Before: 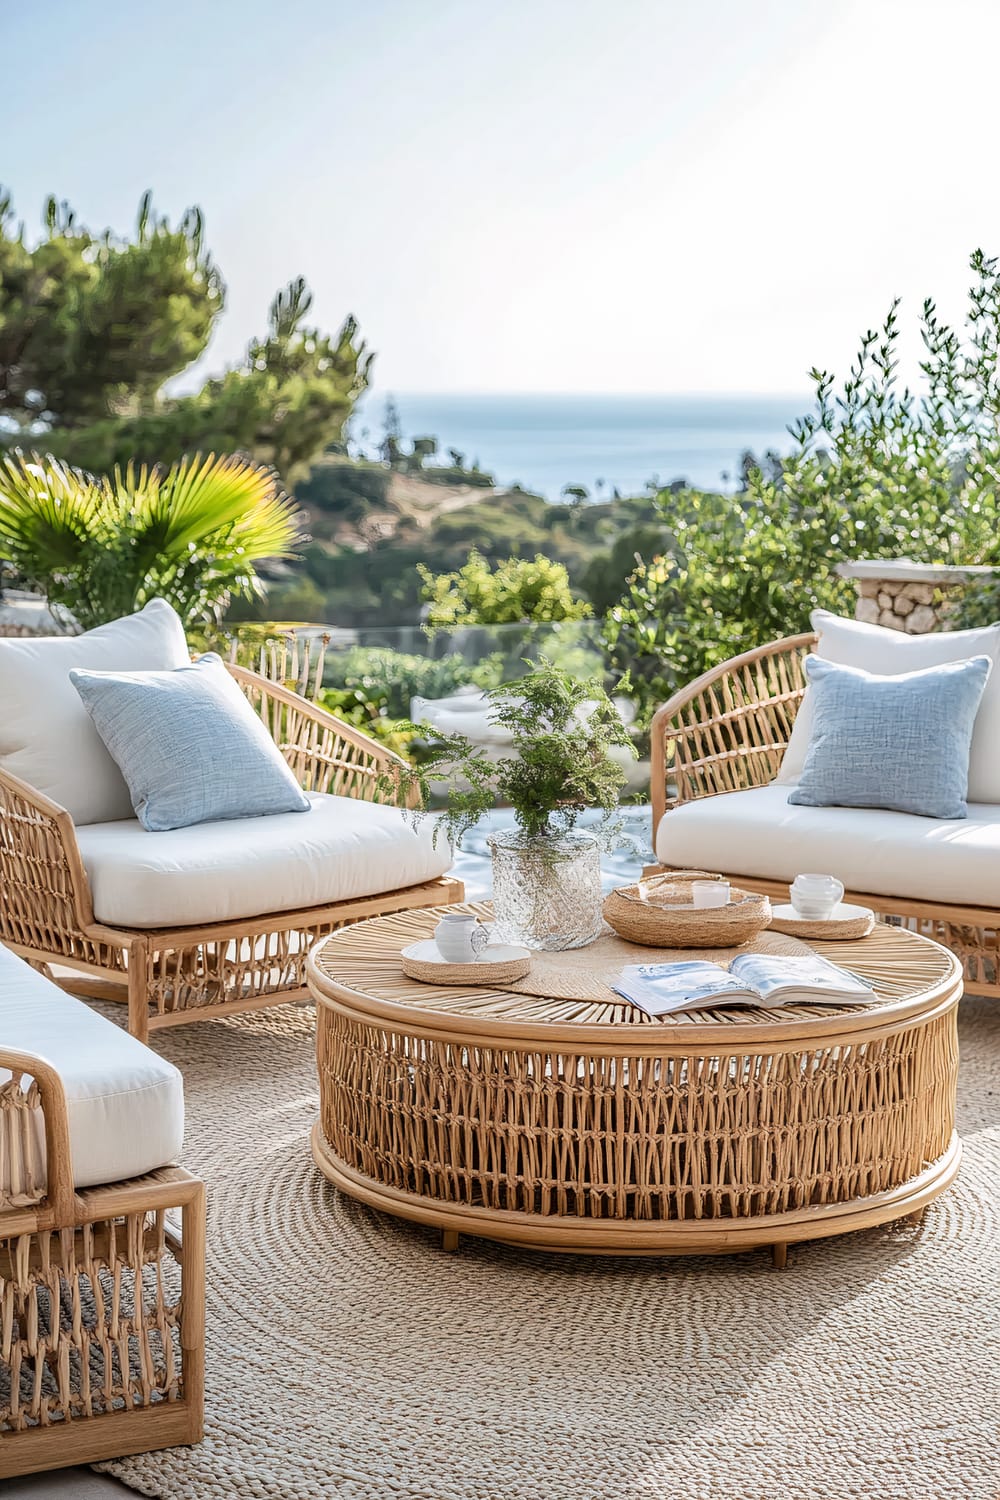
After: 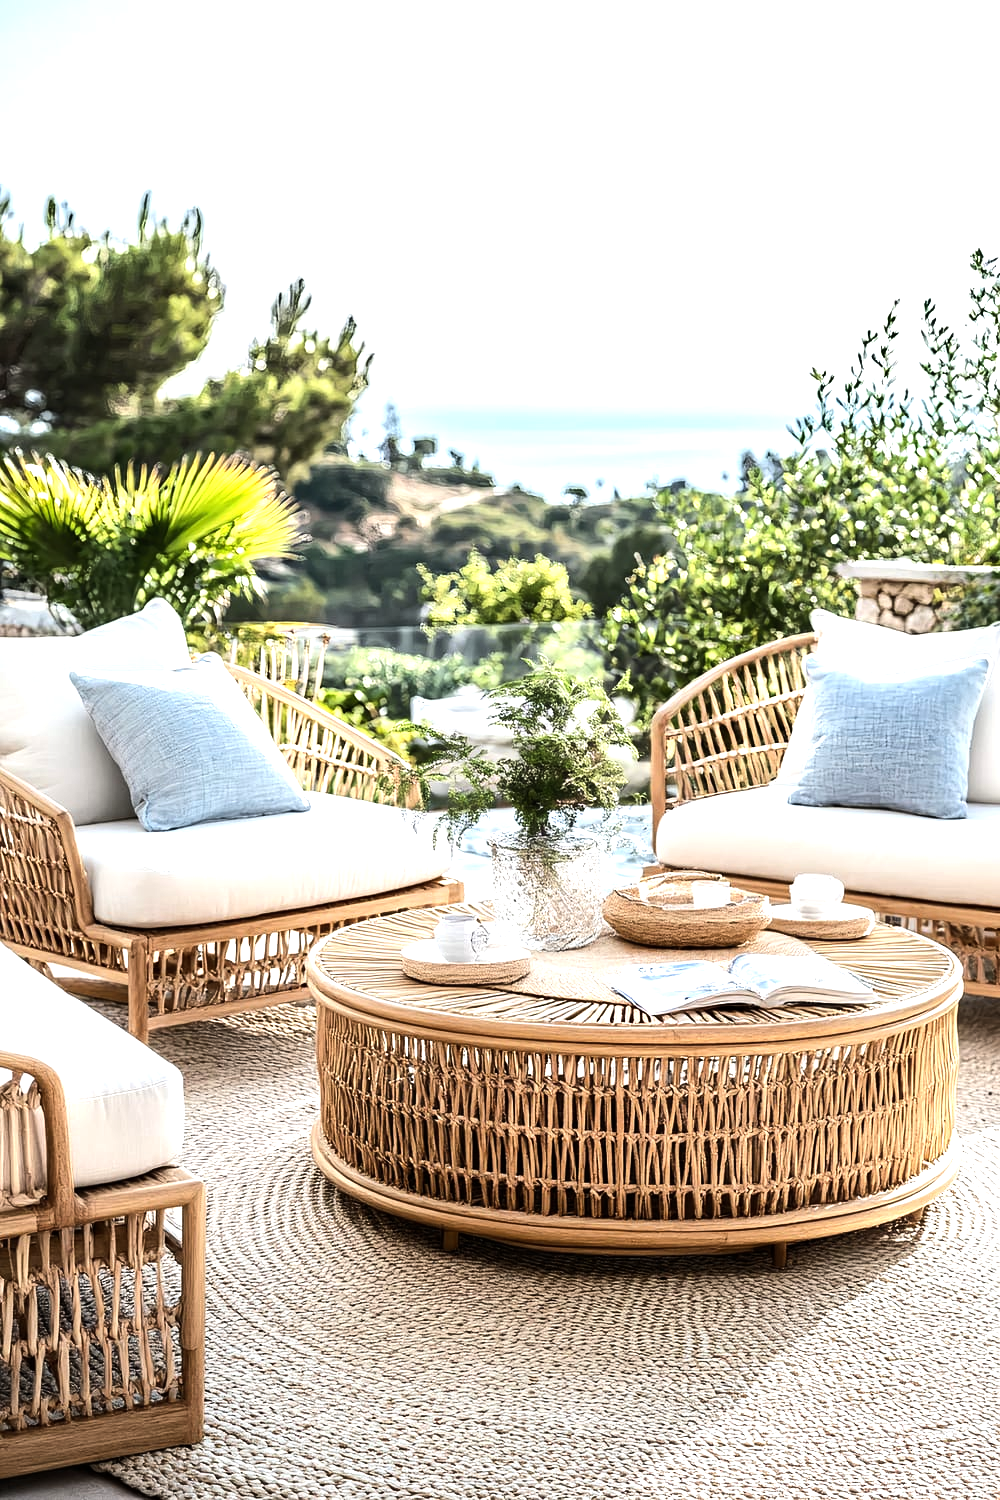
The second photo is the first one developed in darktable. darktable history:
tone equalizer: -8 EV -1.08 EV, -7 EV -0.978 EV, -6 EV -0.86 EV, -5 EV -0.611 EV, -3 EV 0.604 EV, -2 EV 0.863 EV, -1 EV 1 EV, +0 EV 1.08 EV, edges refinement/feathering 500, mask exposure compensation -1.57 EV, preserve details no
